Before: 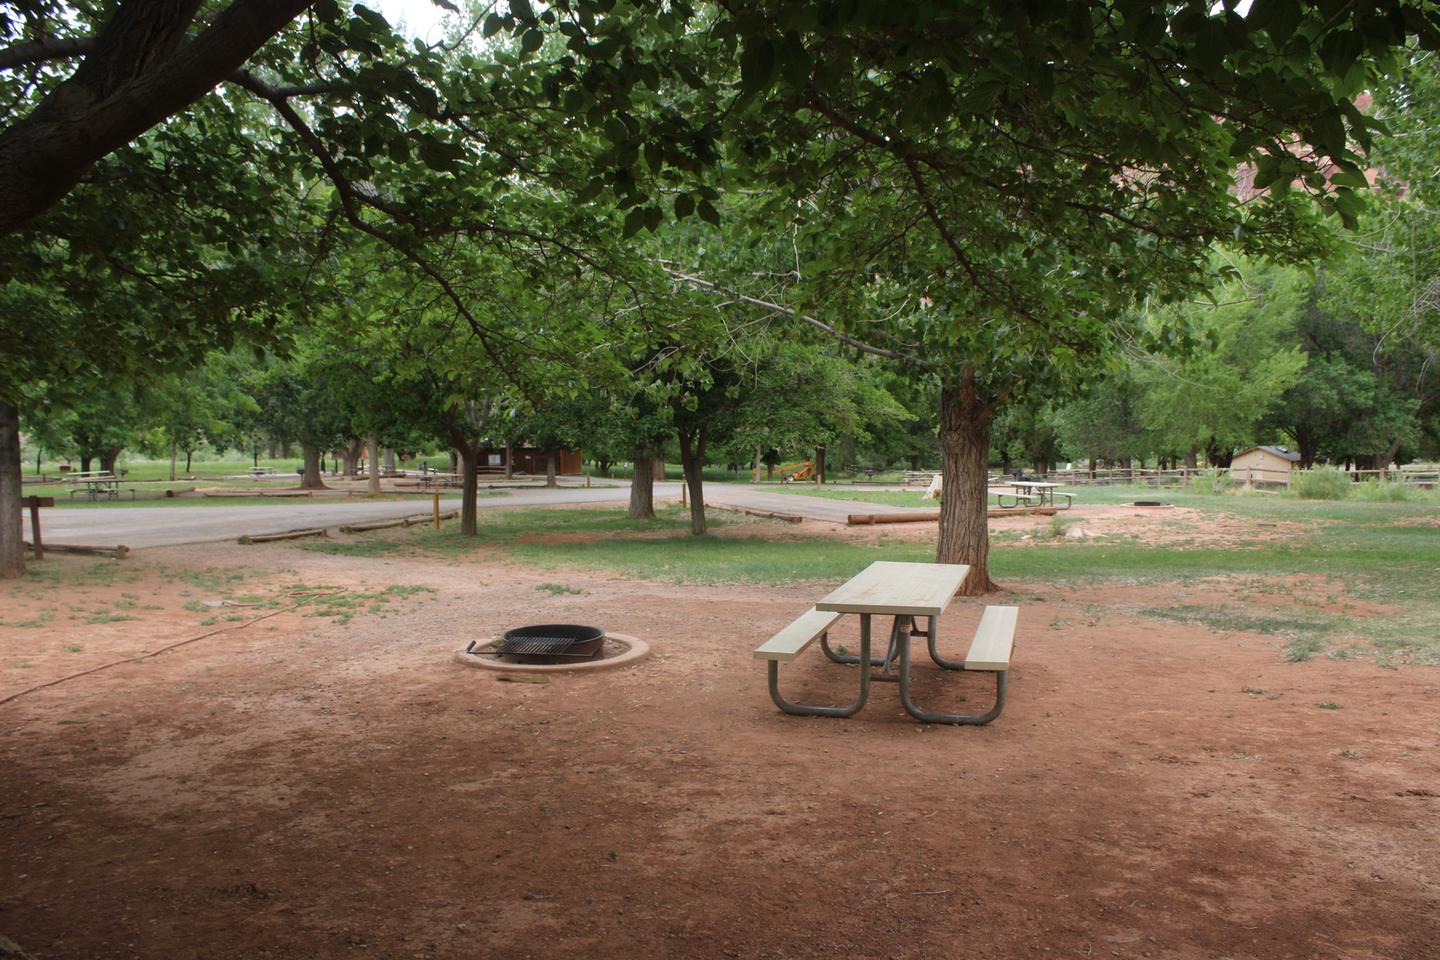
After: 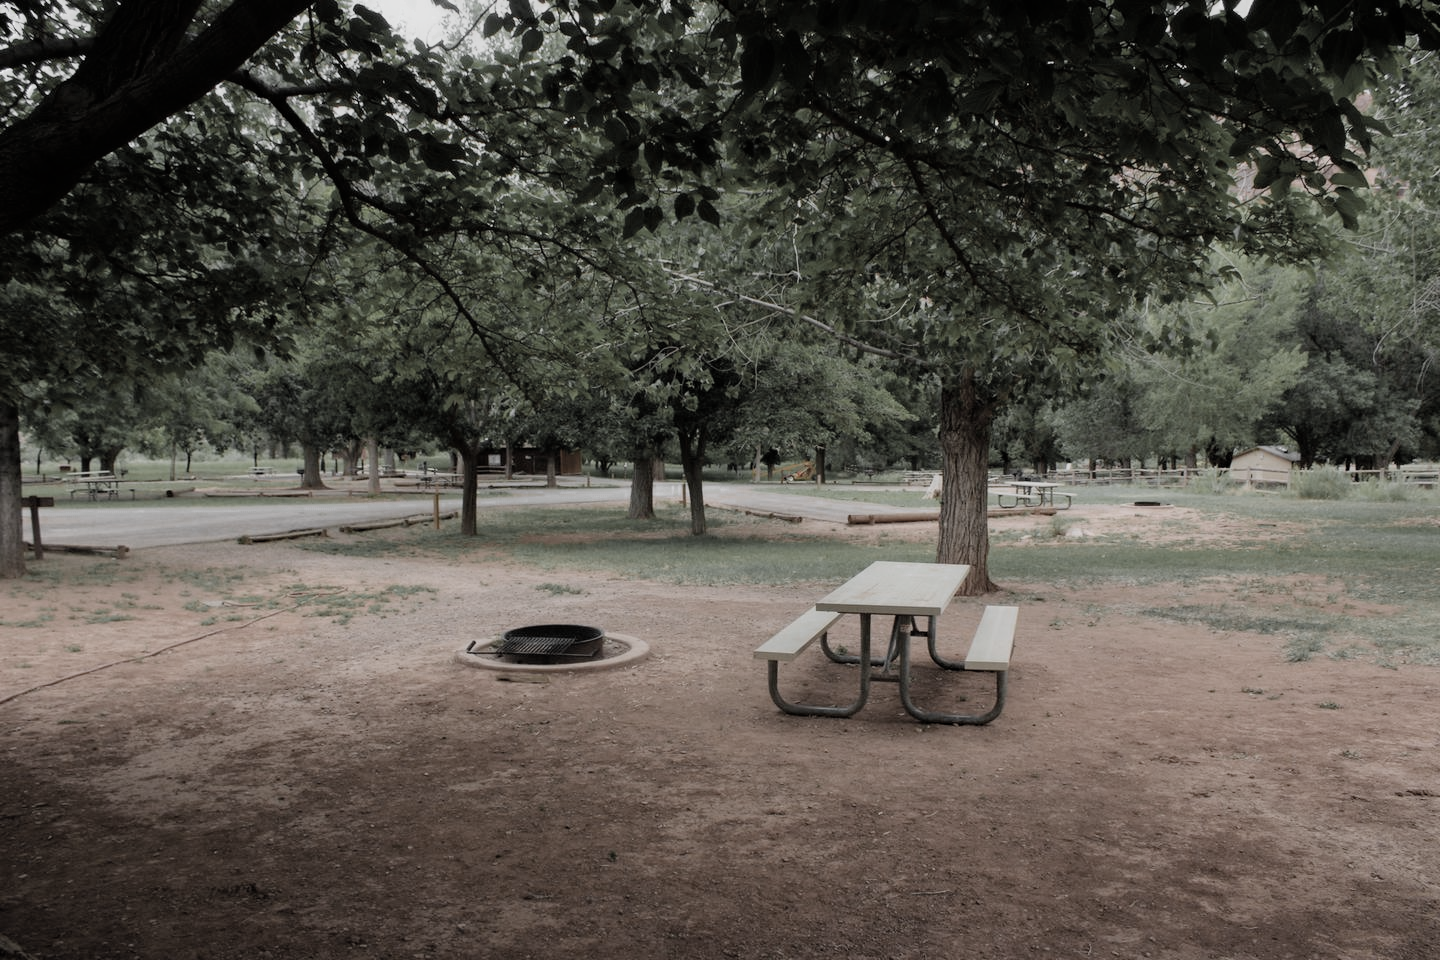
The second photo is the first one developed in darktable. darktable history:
color zones: curves: ch0 [(0, 0.613) (0.01, 0.613) (0.245, 0.448) (0.498, 0.529) (0.642, 0.665) (0.879, 0.777) (0.99, 0.613)]; ch1 [(0, 0.035) (0.121, 0.189) (0.259, 0.197) (0.415, 0.061) (0.589, 0.022) (0.732, 0.022) (0.857, 0.026) (0.991, 0.053)]
haze removal: compatibility mode true, adaptive false
filmic rgb: black relative exposure -7.65 EV, white relative exposure 4.56 EV, hardness 3.61, color science v6 (2022)
